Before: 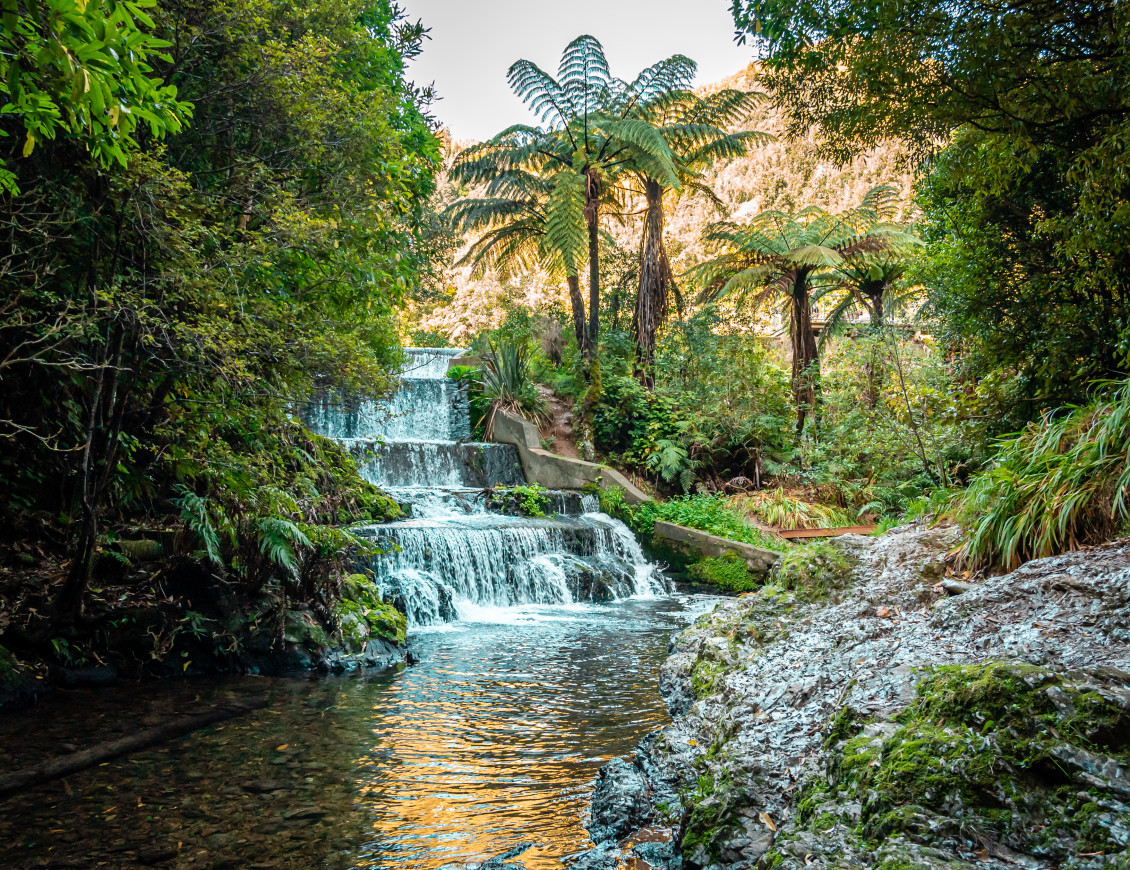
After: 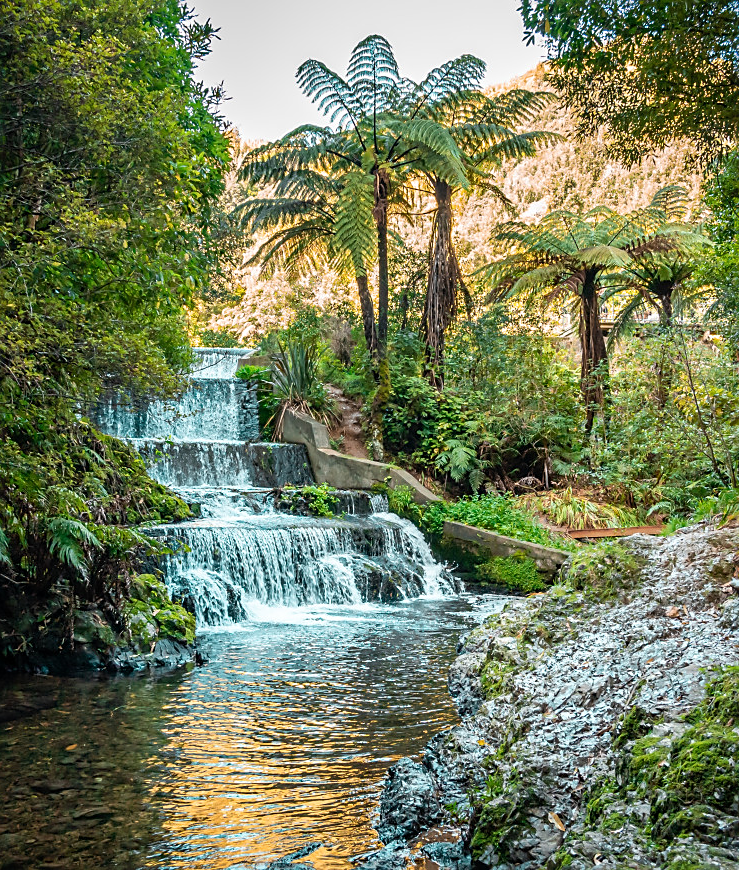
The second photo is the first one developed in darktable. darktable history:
crop and rotate: left 18.757%, right 15.83%
sharpen: radius 1.832, amount 0.404, threshold 1.276
